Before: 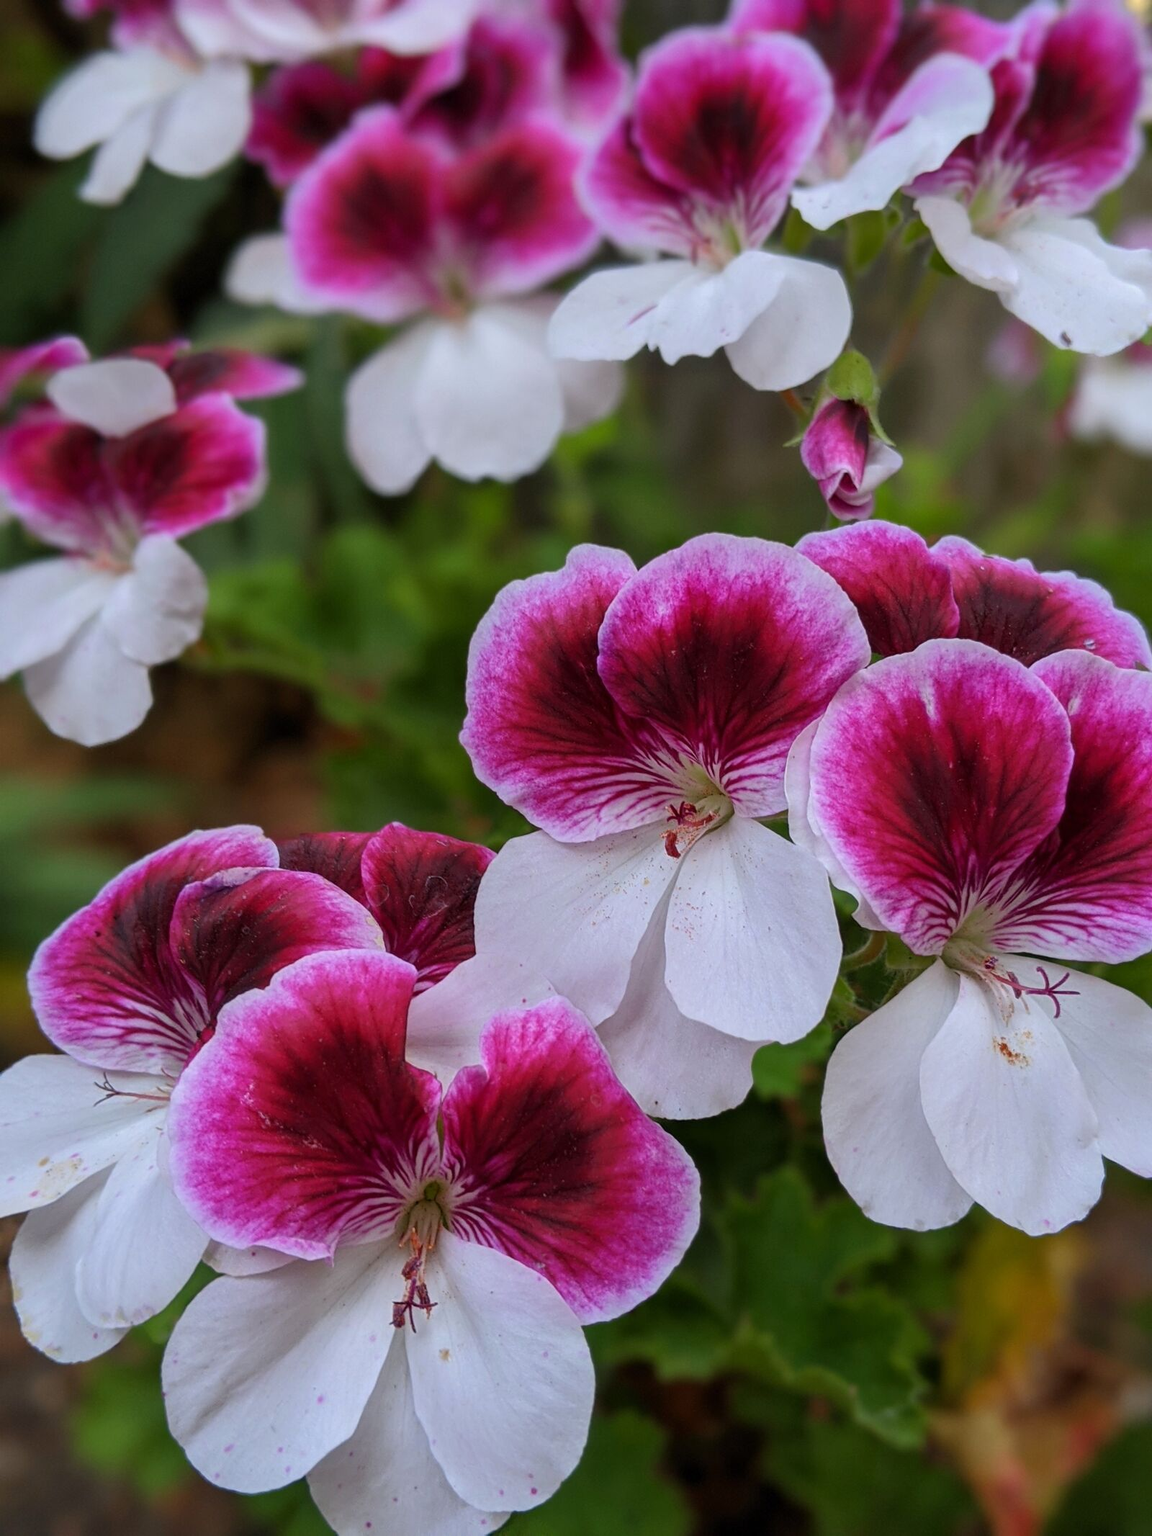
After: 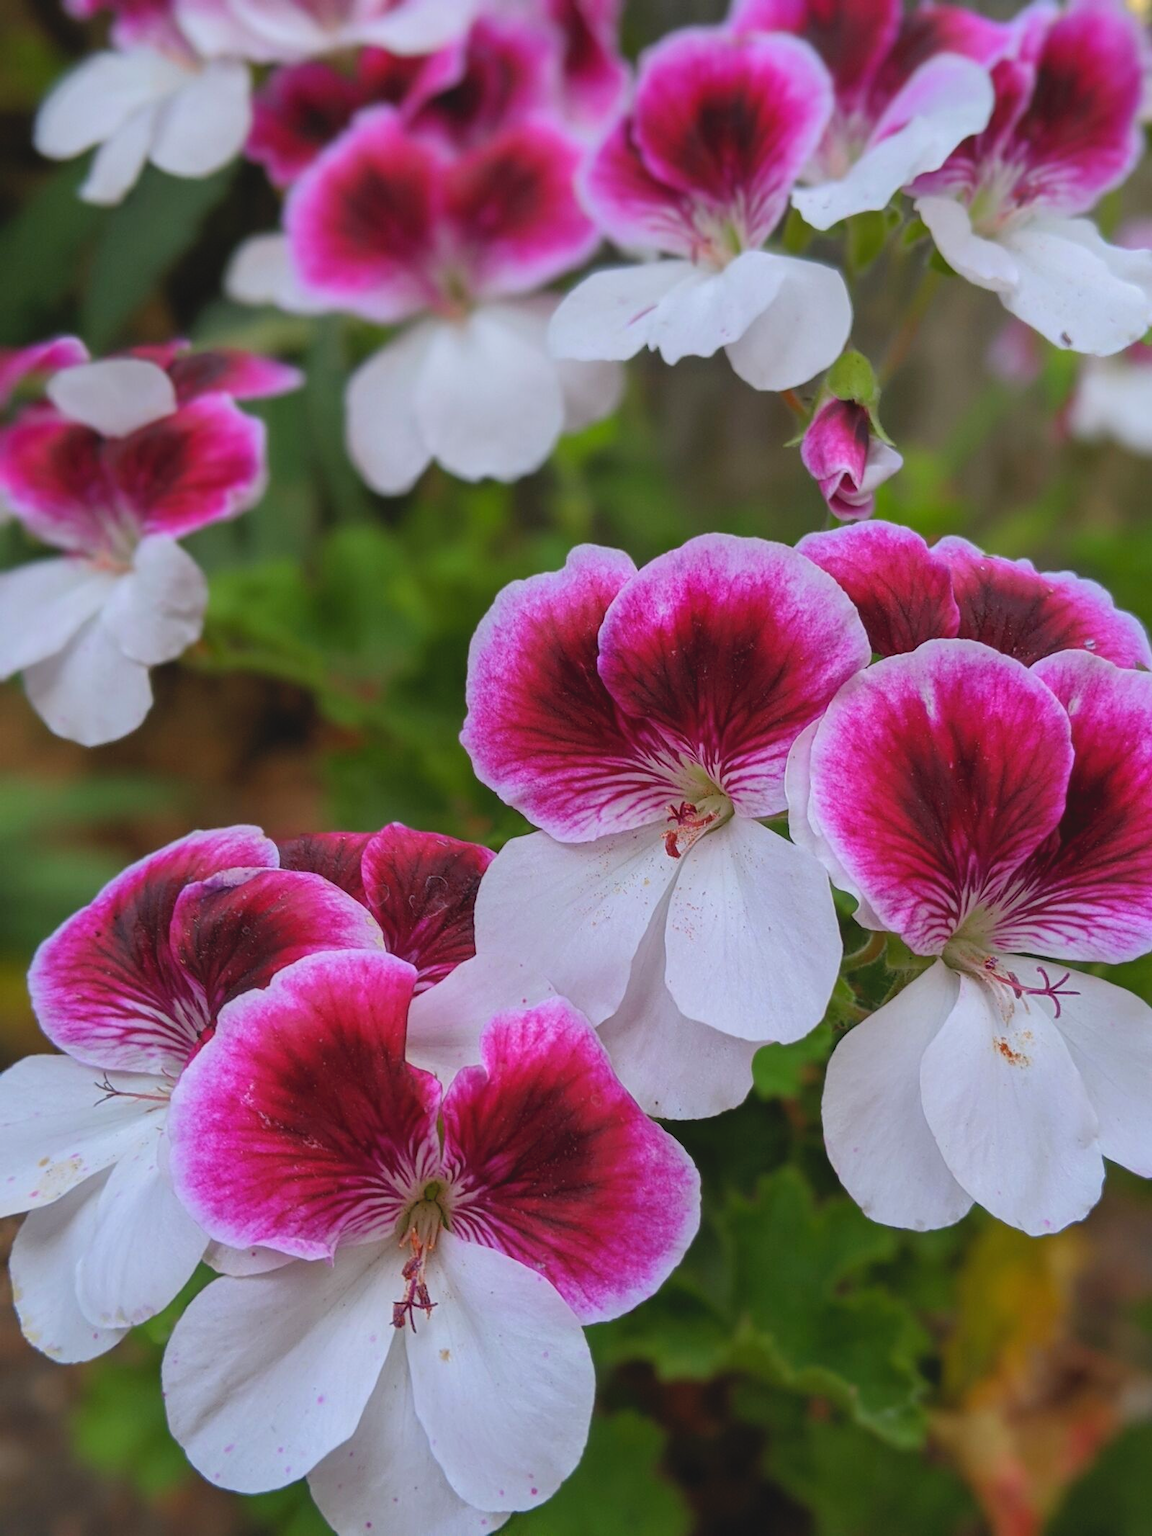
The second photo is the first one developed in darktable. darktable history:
contrast brightness saturation: contrast -0.105, brightness 0.052, saturation 0.082
